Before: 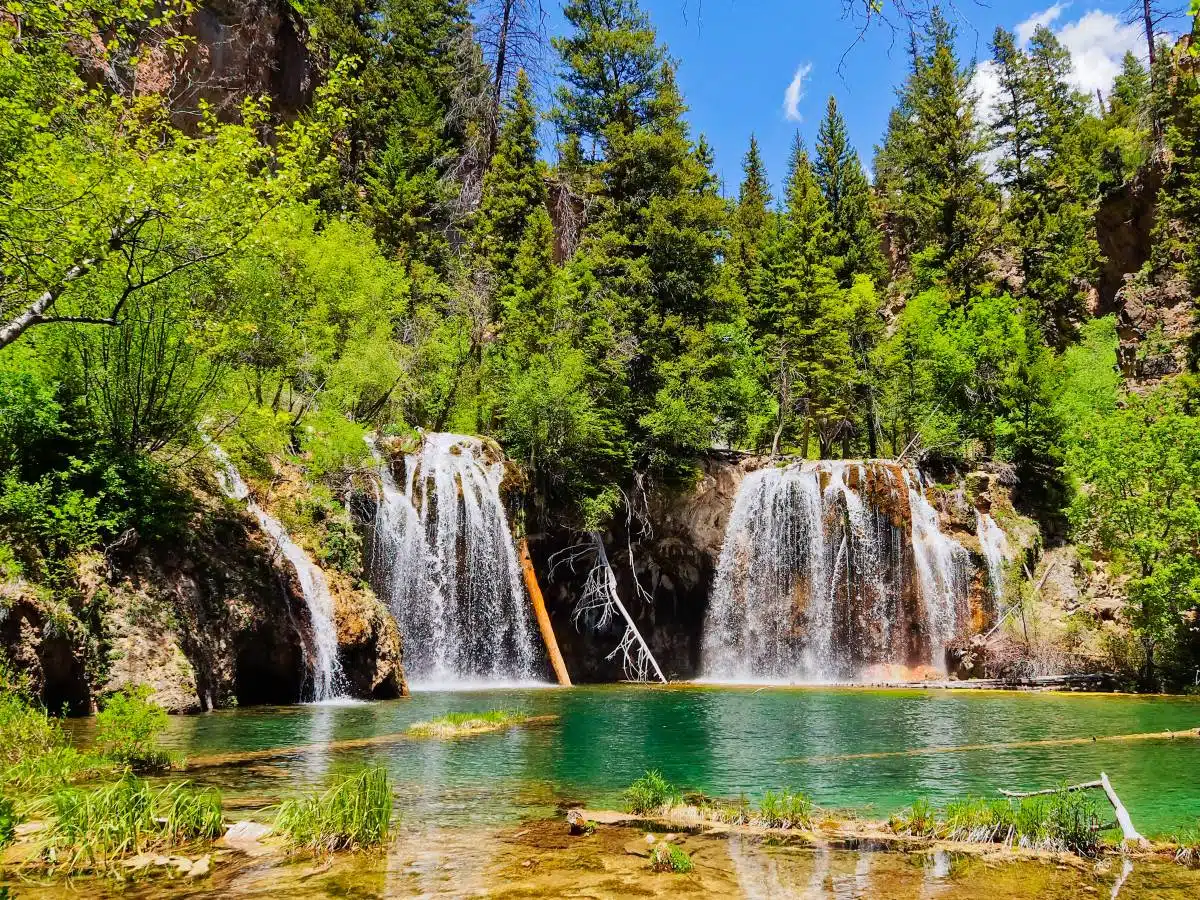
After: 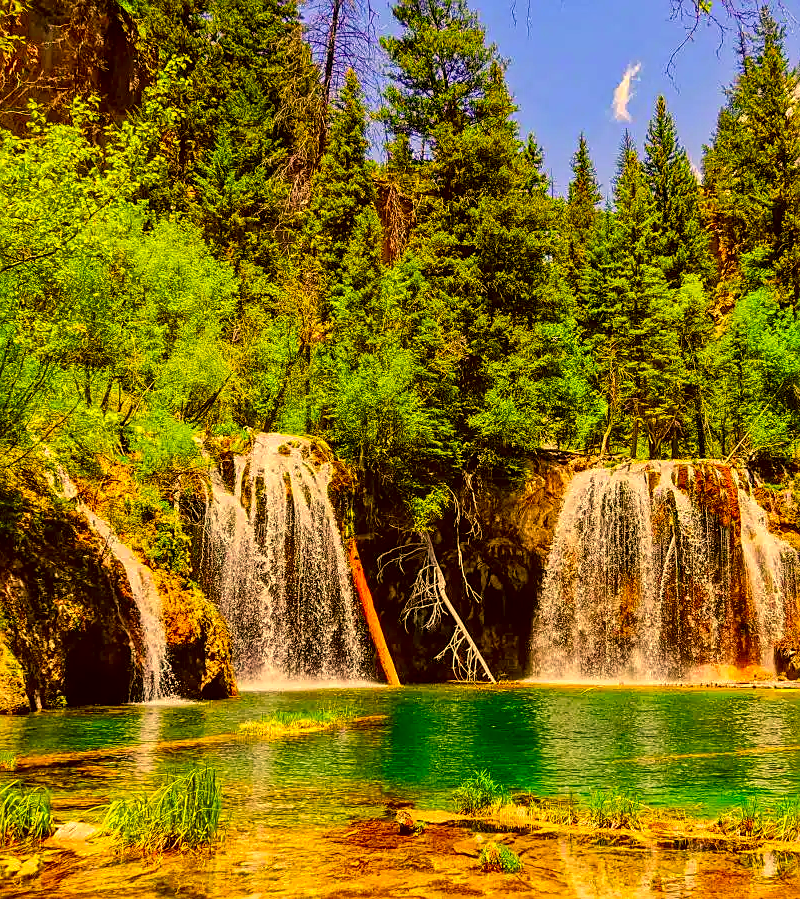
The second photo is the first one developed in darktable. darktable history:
local contrast: highlights 63%, detail 143%, midtone range 0.434
sharpen: on, module defaults
color correction: highlights a* 10.42, highlights b* 29.81, shadows a* 2.62, shadows b* 16.75, saturation 1.76
crop and rotate: left 14.301%, right 19.027%
